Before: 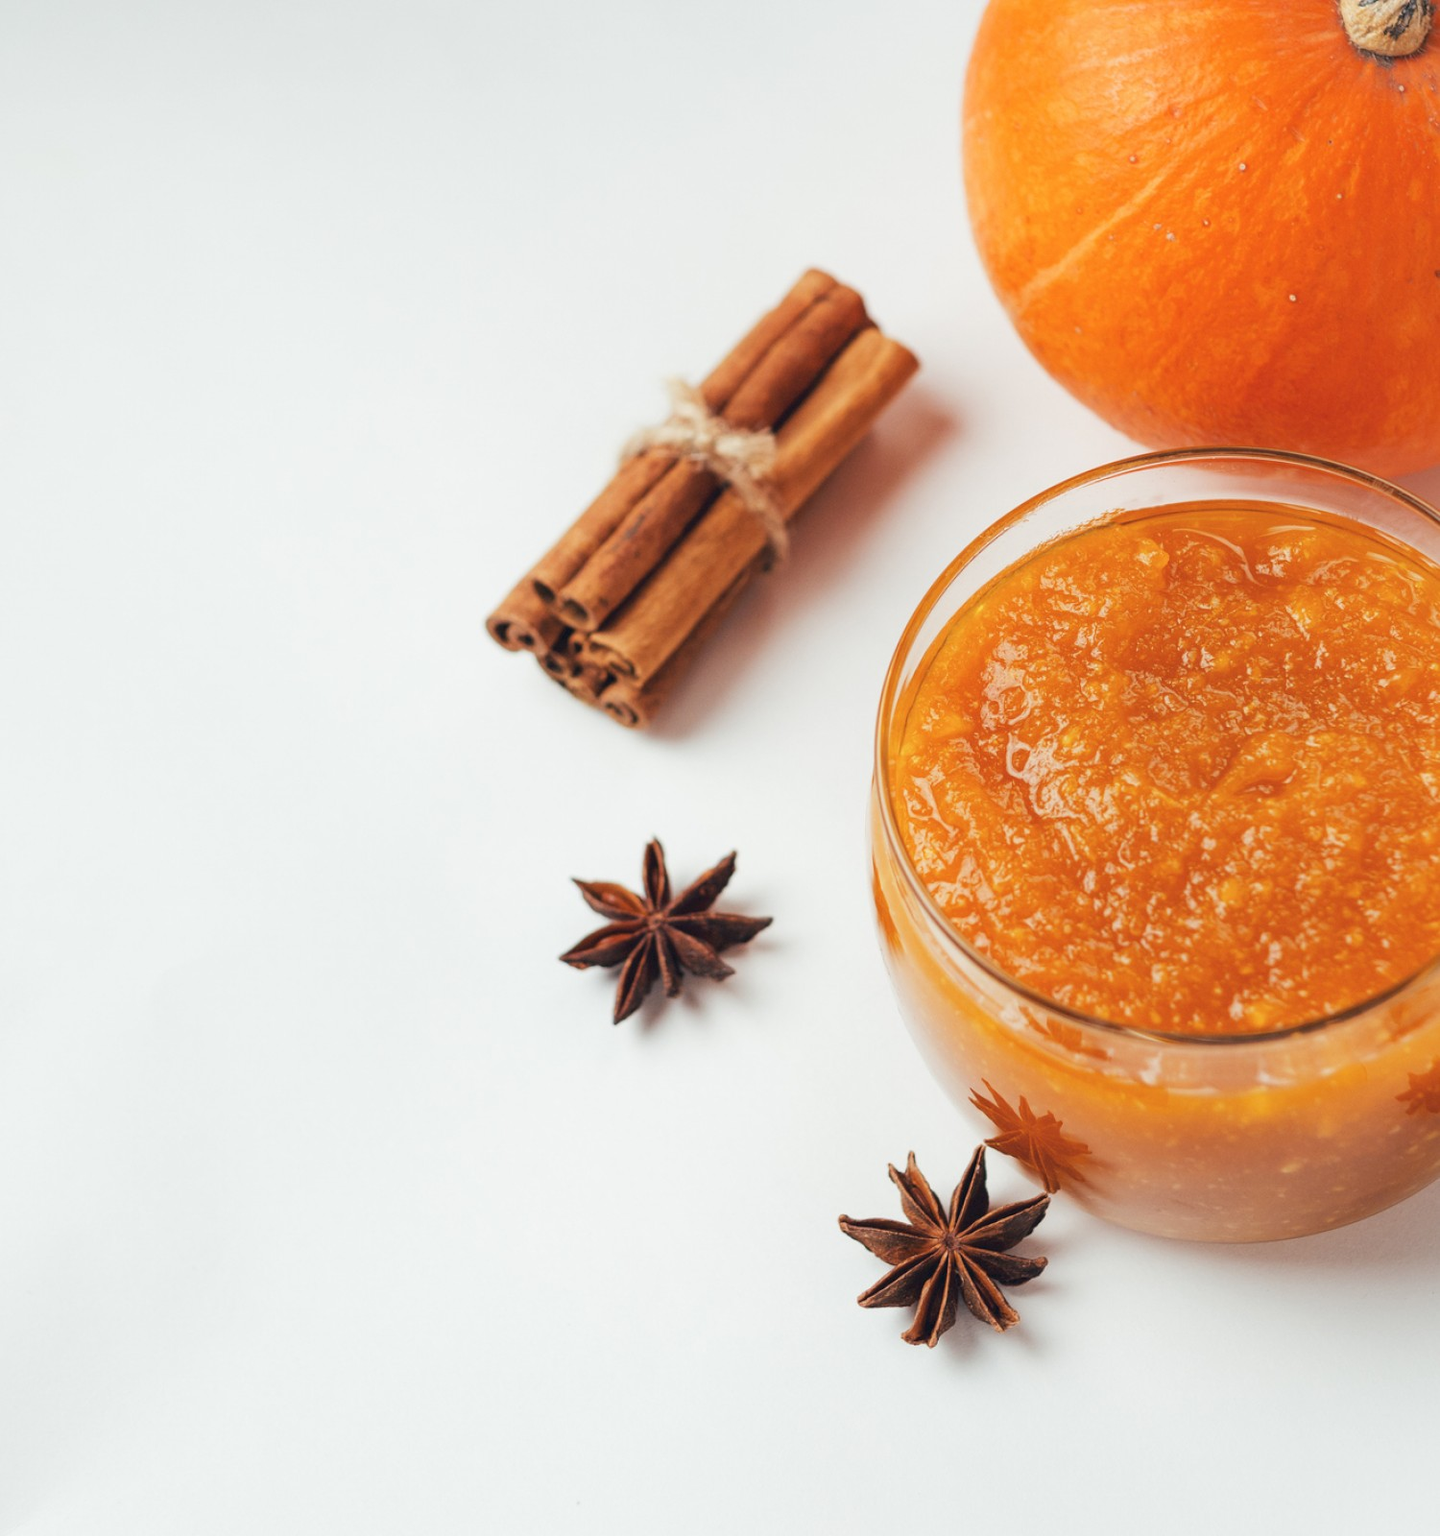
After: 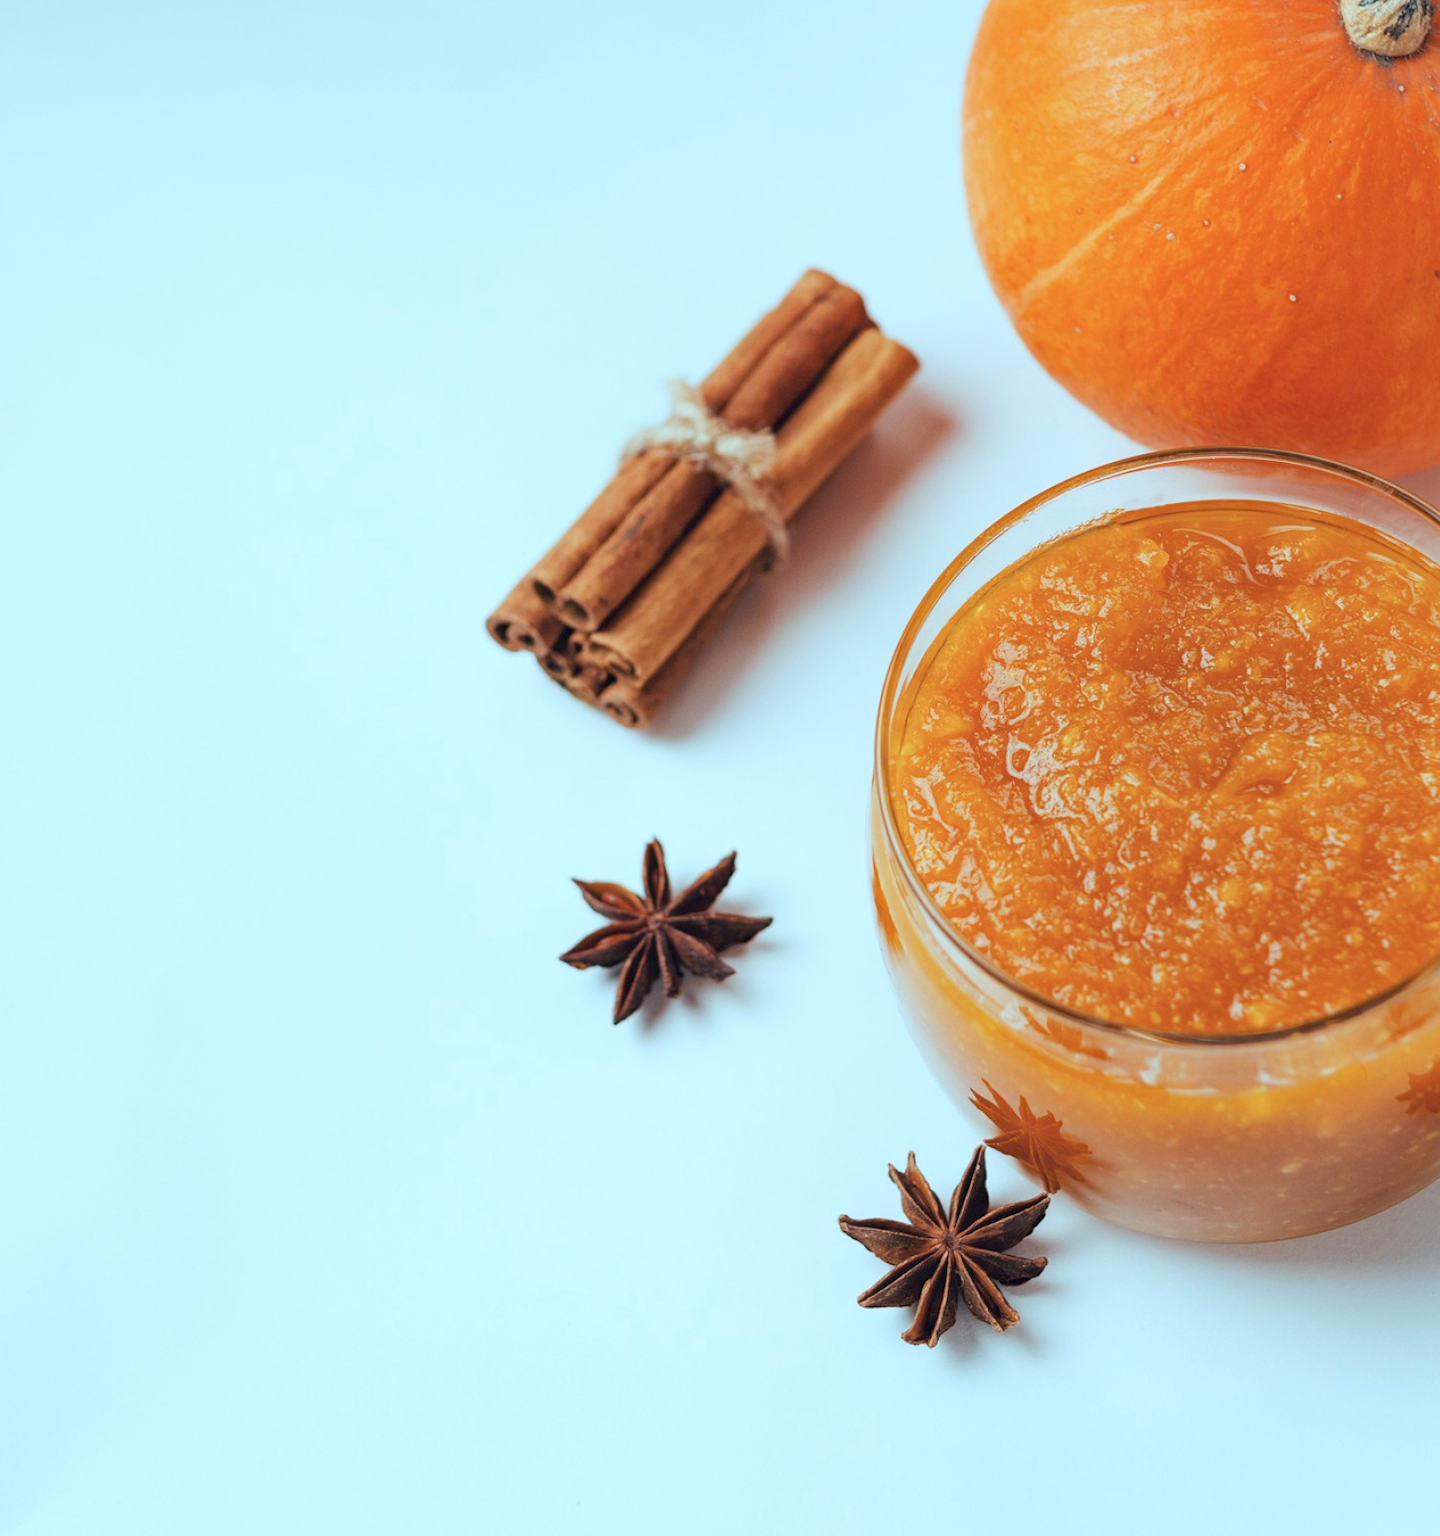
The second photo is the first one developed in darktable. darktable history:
color correction: highlights a* -11.71, highlights b* -15.58
haze removal: adaptive false
